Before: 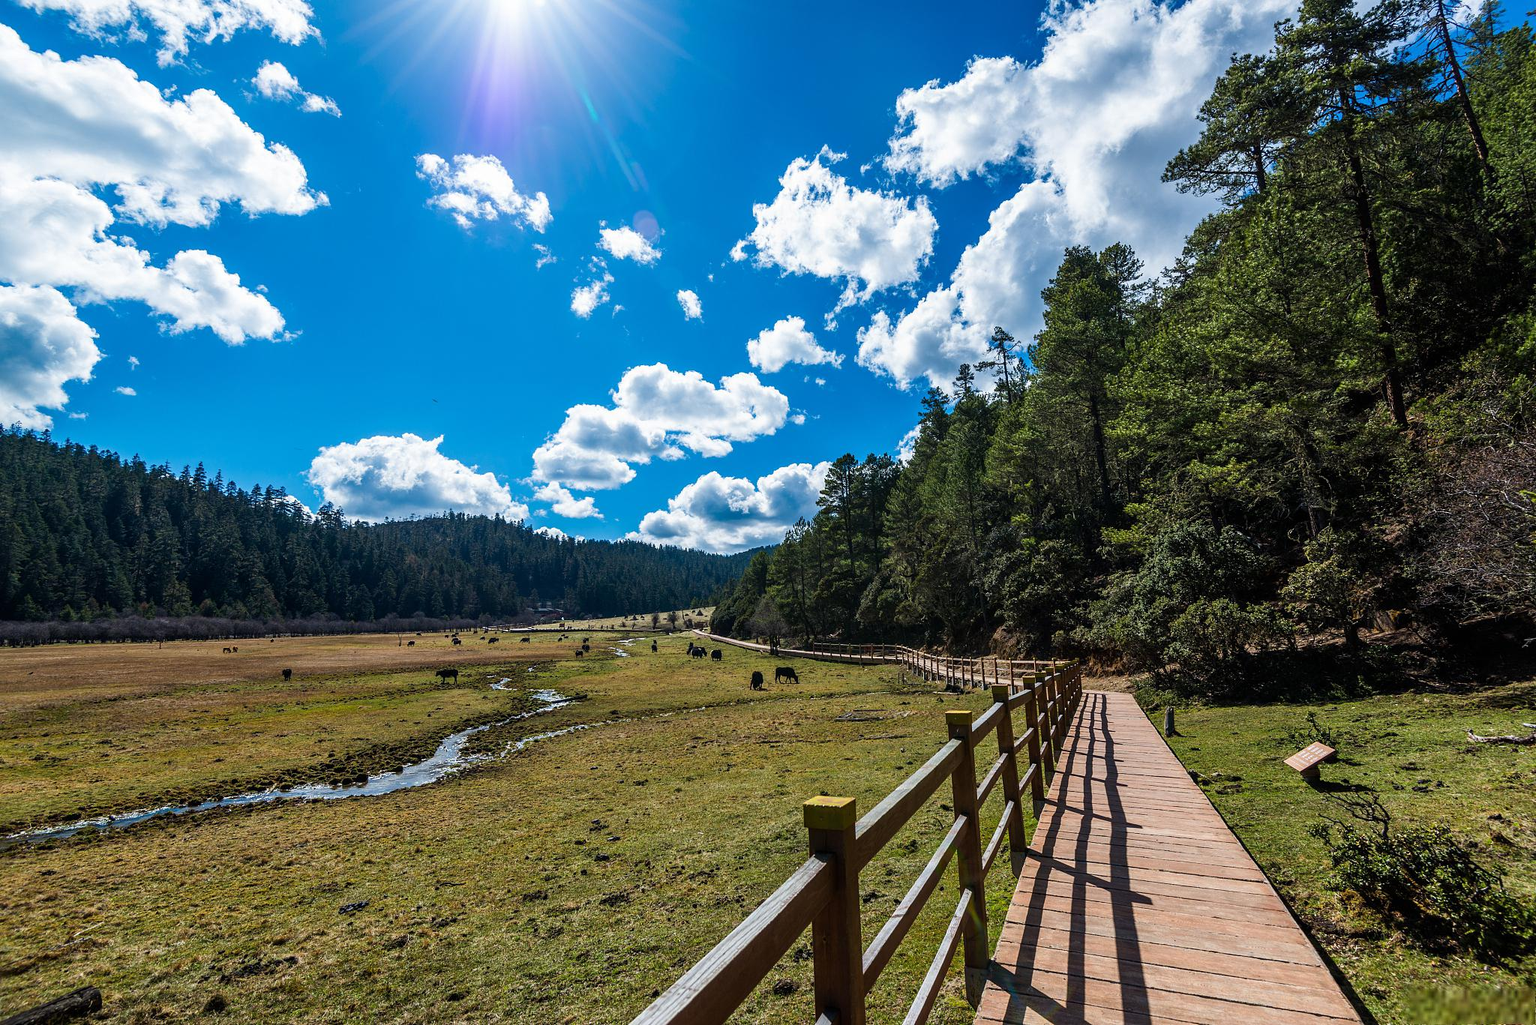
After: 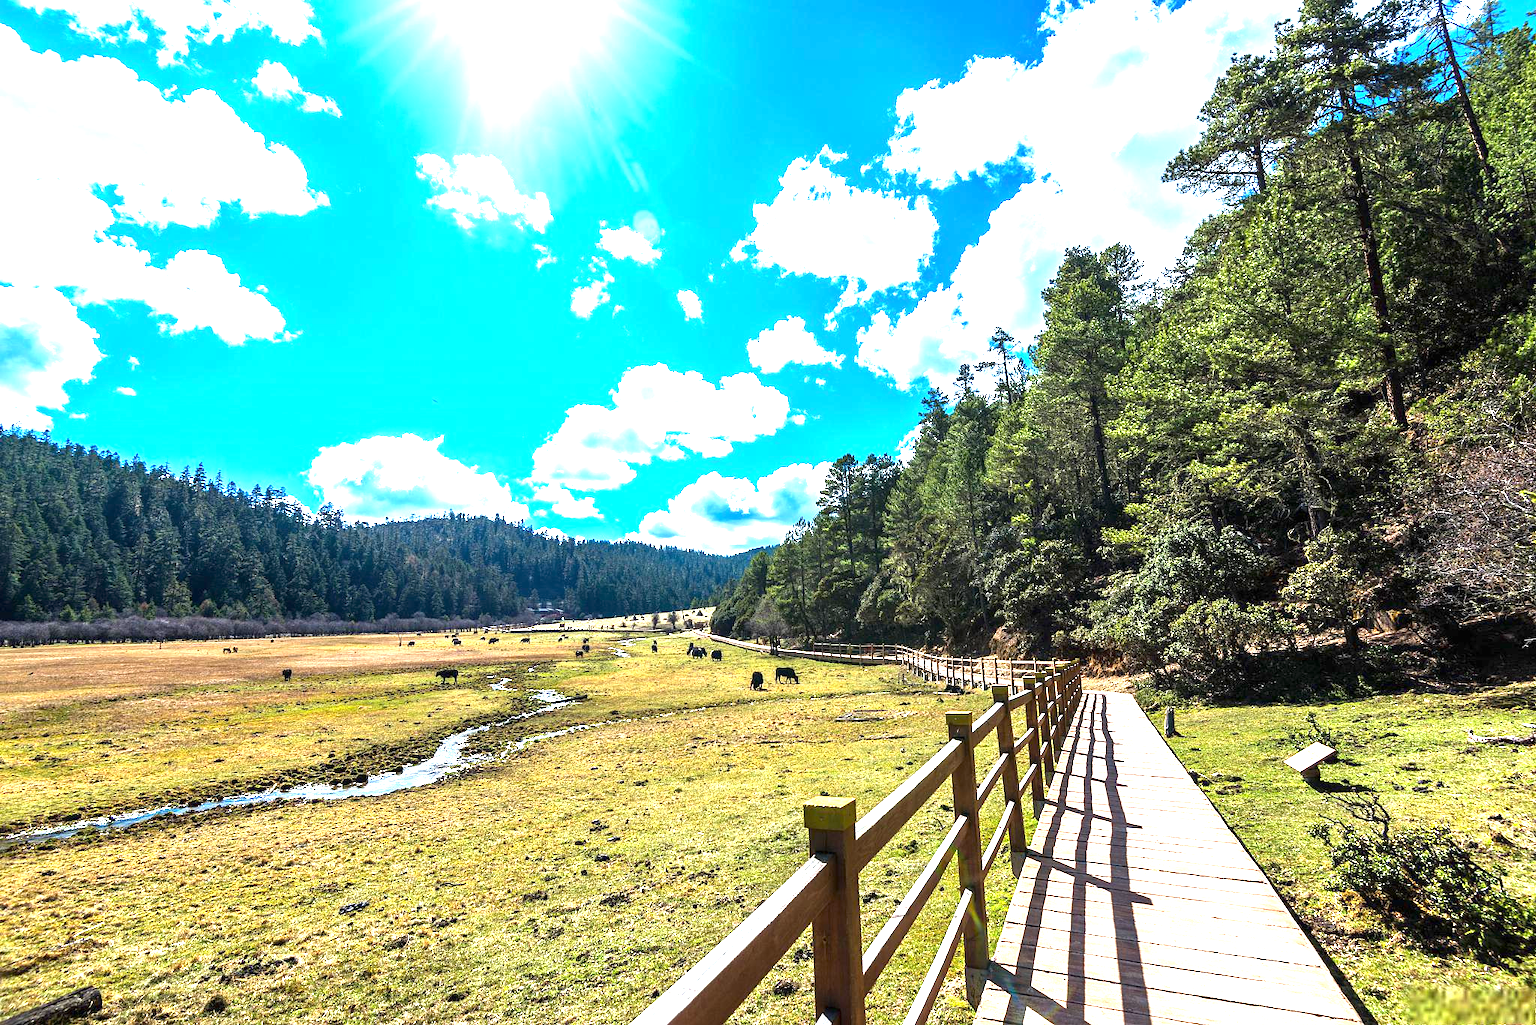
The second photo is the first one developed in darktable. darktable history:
exposure: exposure 1.997 EV, compensate highlight preservation false
